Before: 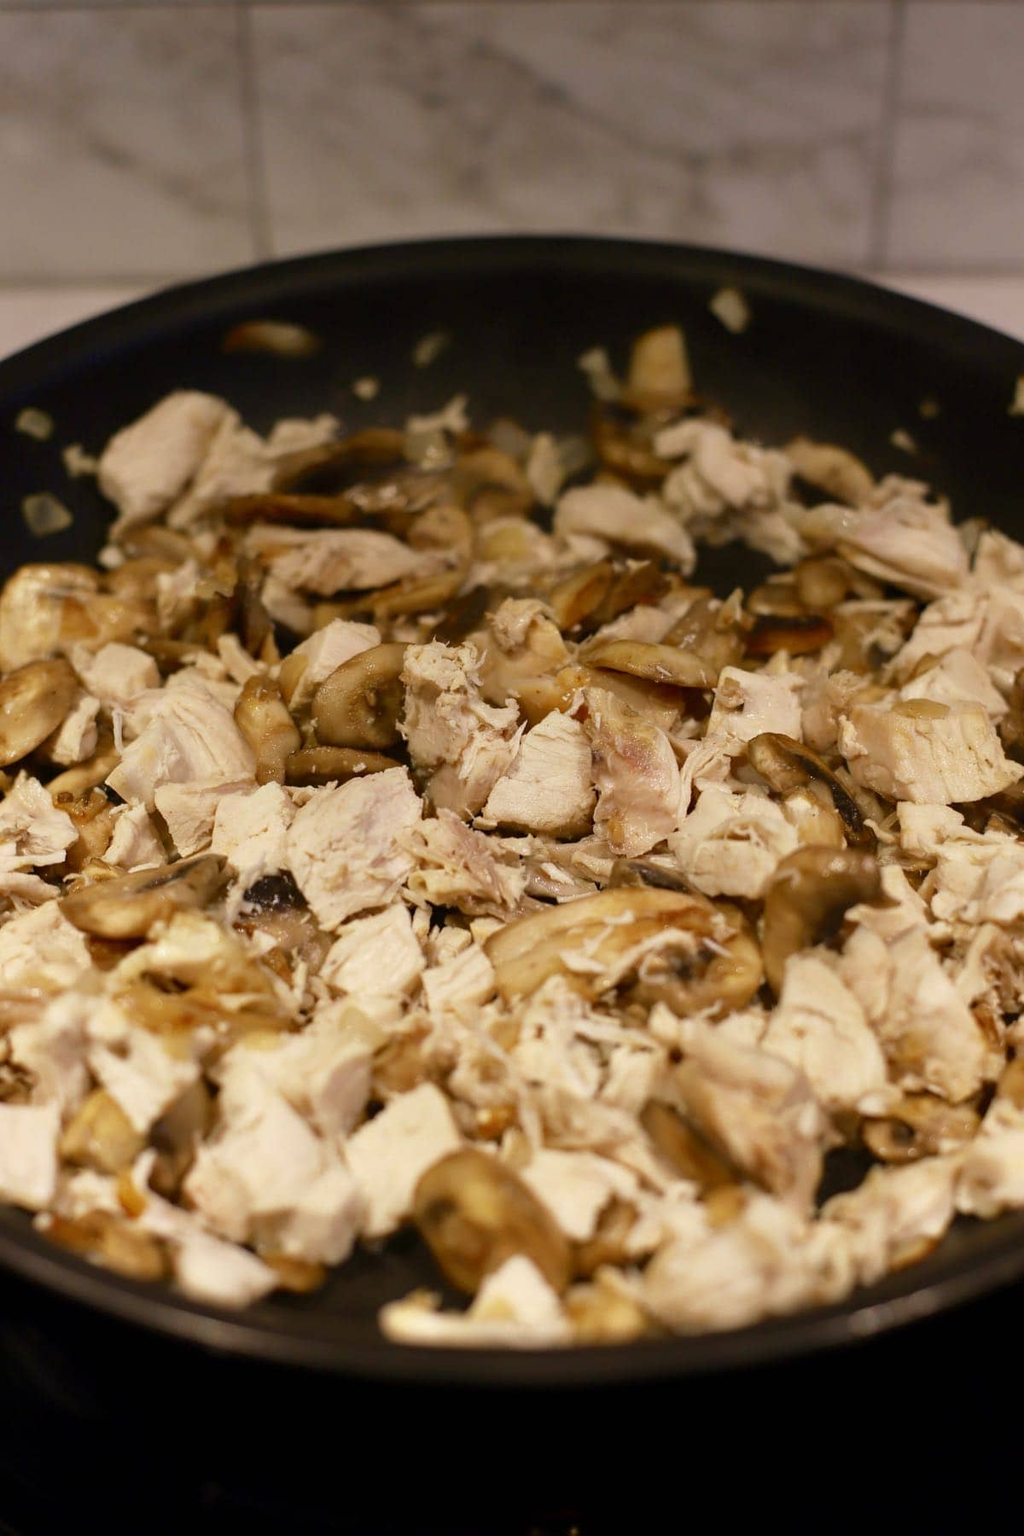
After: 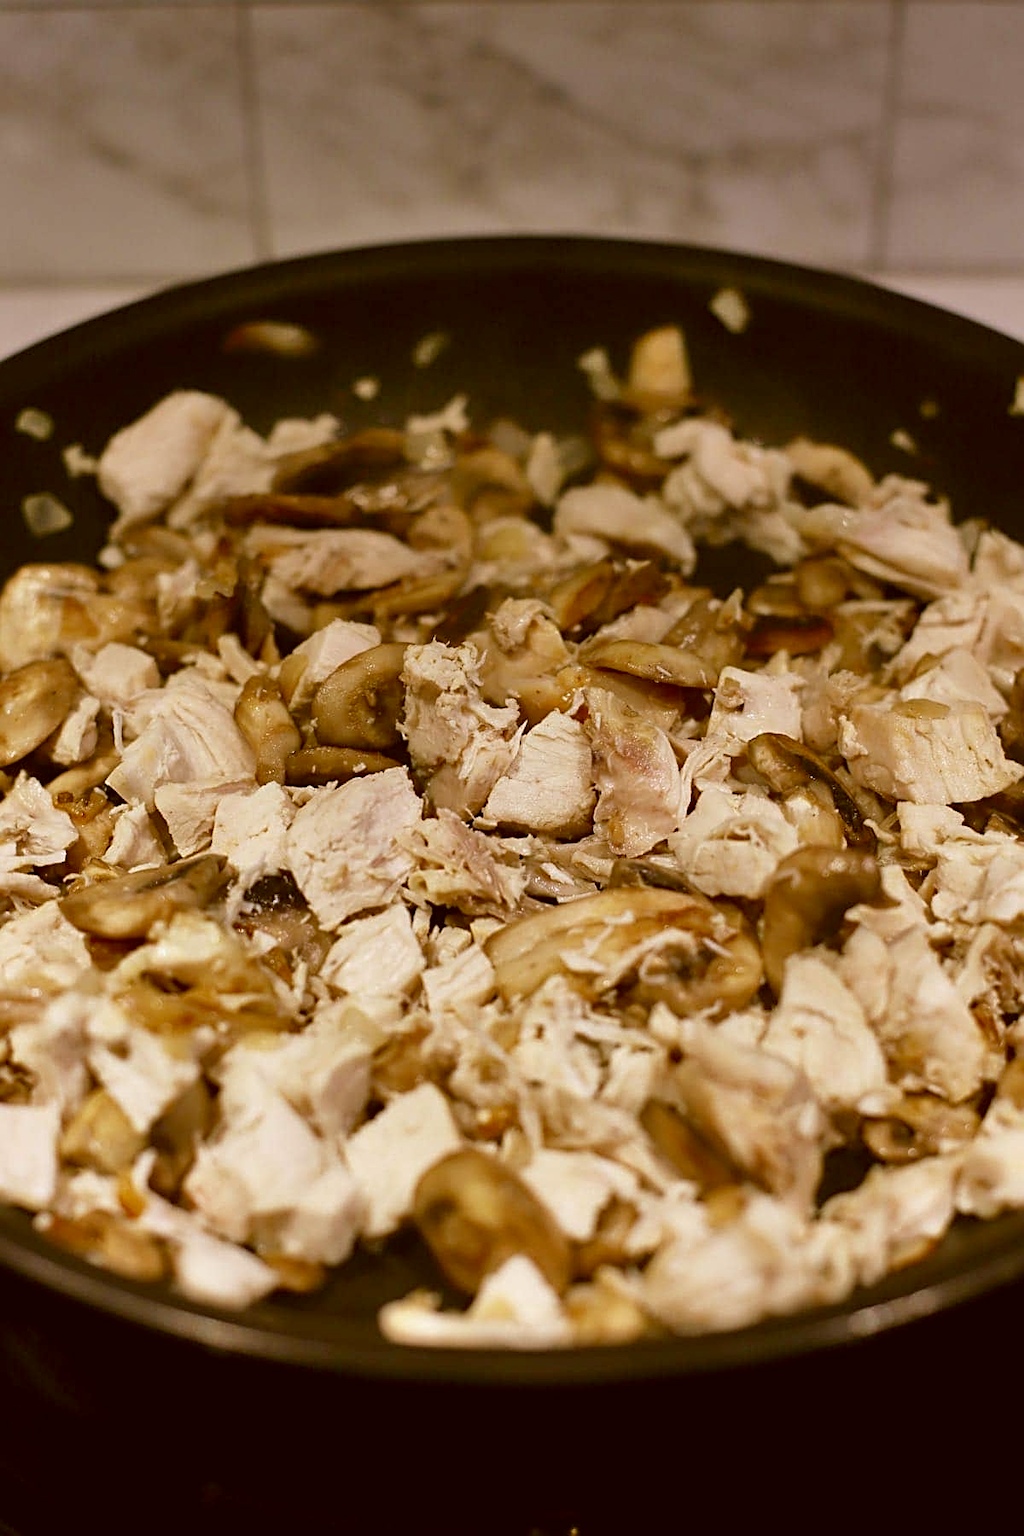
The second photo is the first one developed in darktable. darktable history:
color correction: highlights a* -0.482, highlights b* 0.161, shadows a* 4.66, shadows b* 20.72
tone equalizer: on, module defaults
sharpen: radius 2.767
shadows and highlights: low approximation 0.01, soften with gaussian
color calibration: illuminant as shot in camera, x 0.358, y 0.373, temperature 4628.91 K
